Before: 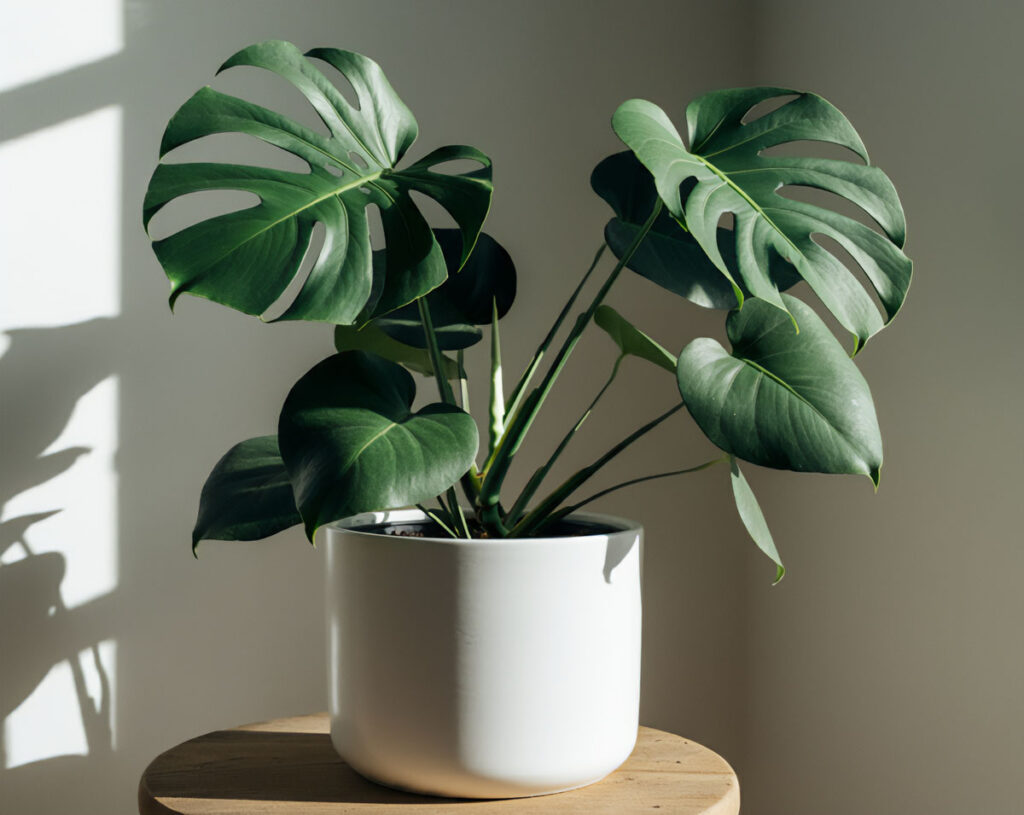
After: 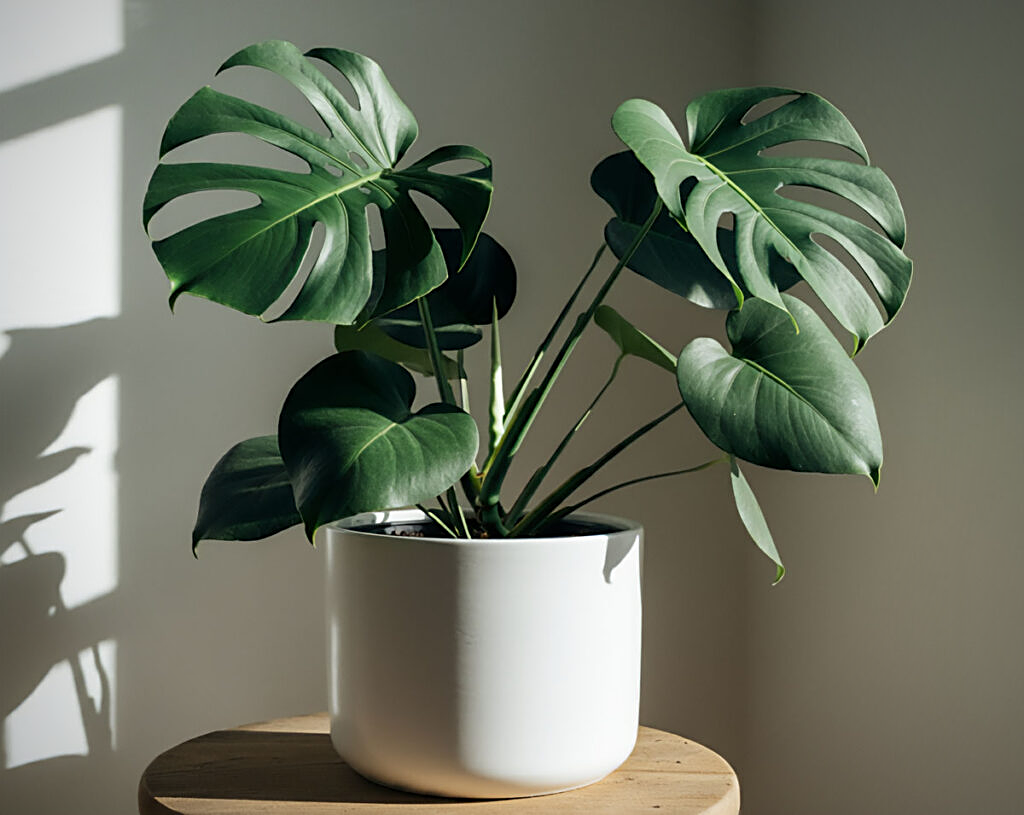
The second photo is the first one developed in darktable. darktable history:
vignetting: saturation 0, unbound false
sharpen: on, module defaults
